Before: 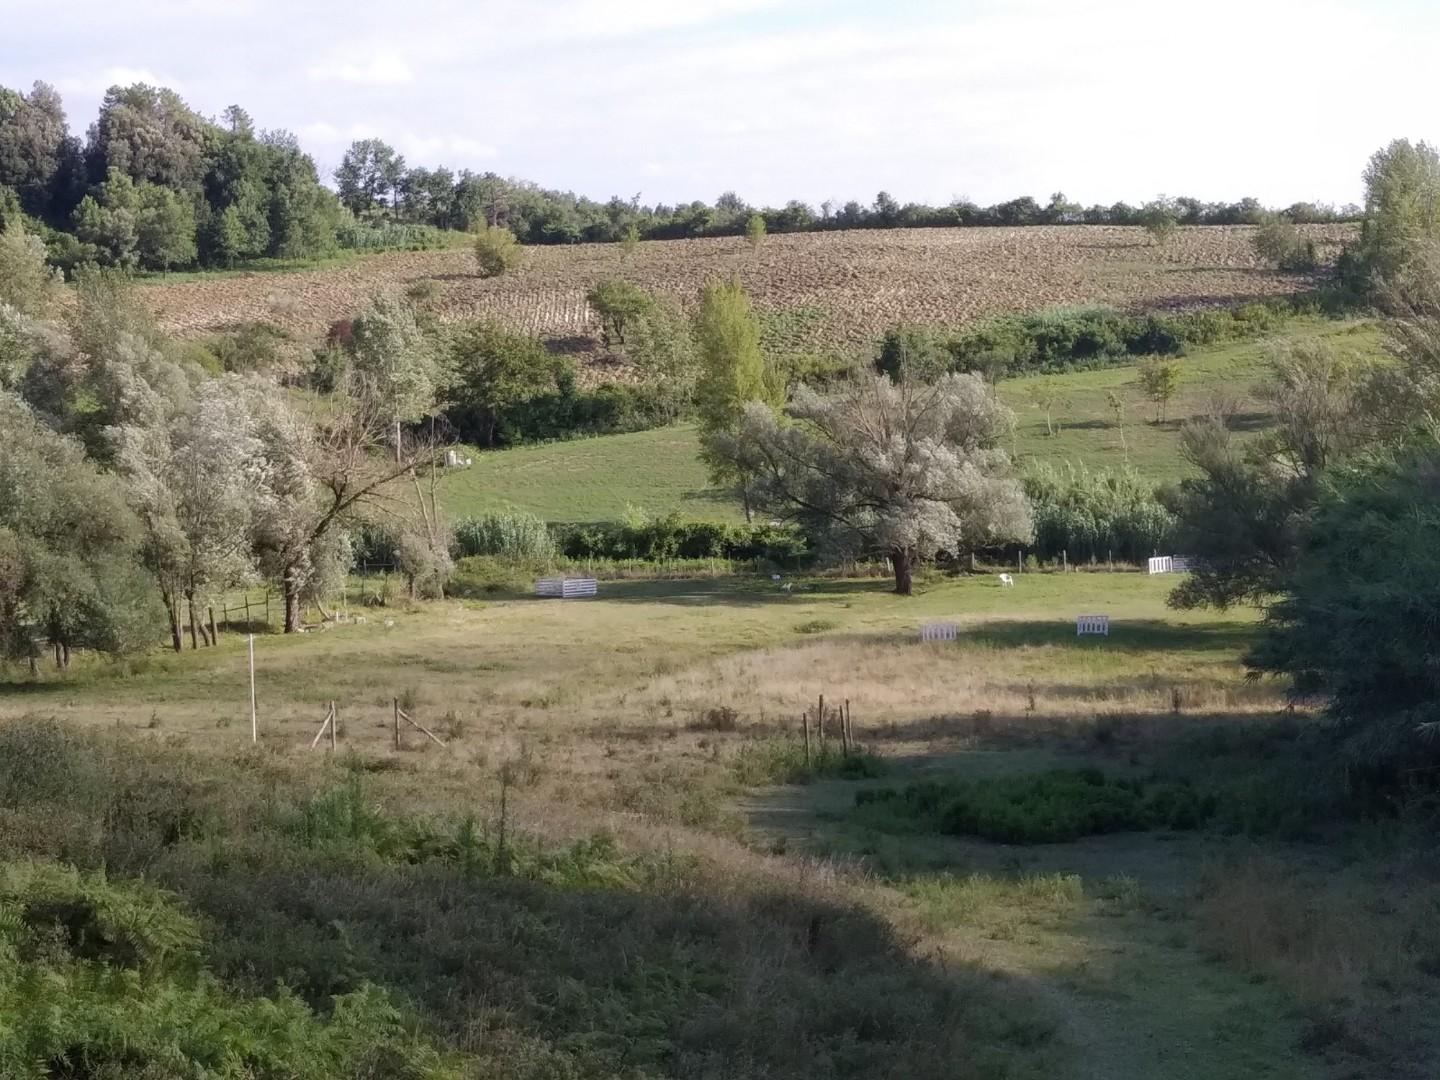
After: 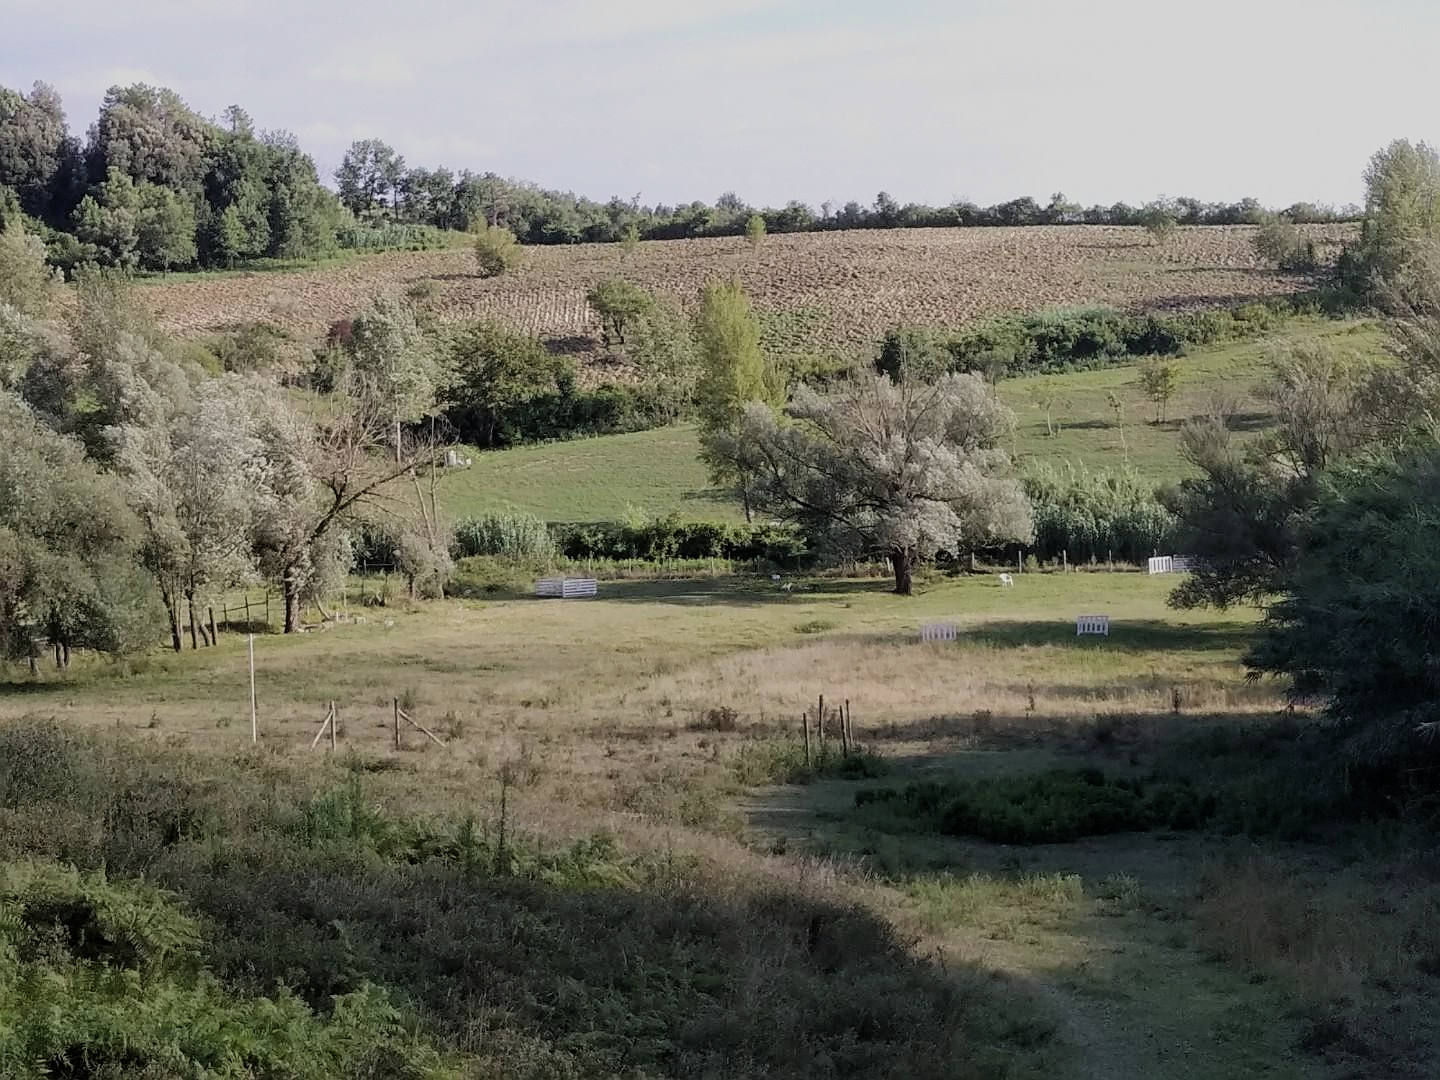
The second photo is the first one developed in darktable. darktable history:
contrast brightness saturation: saturation -0.1
filmic rgb: black relative exposure -7.65 EV, white relative exposure 4.56 EV, hardness 3.61, color science v6 (2022)
sharpen: on, module defaults
